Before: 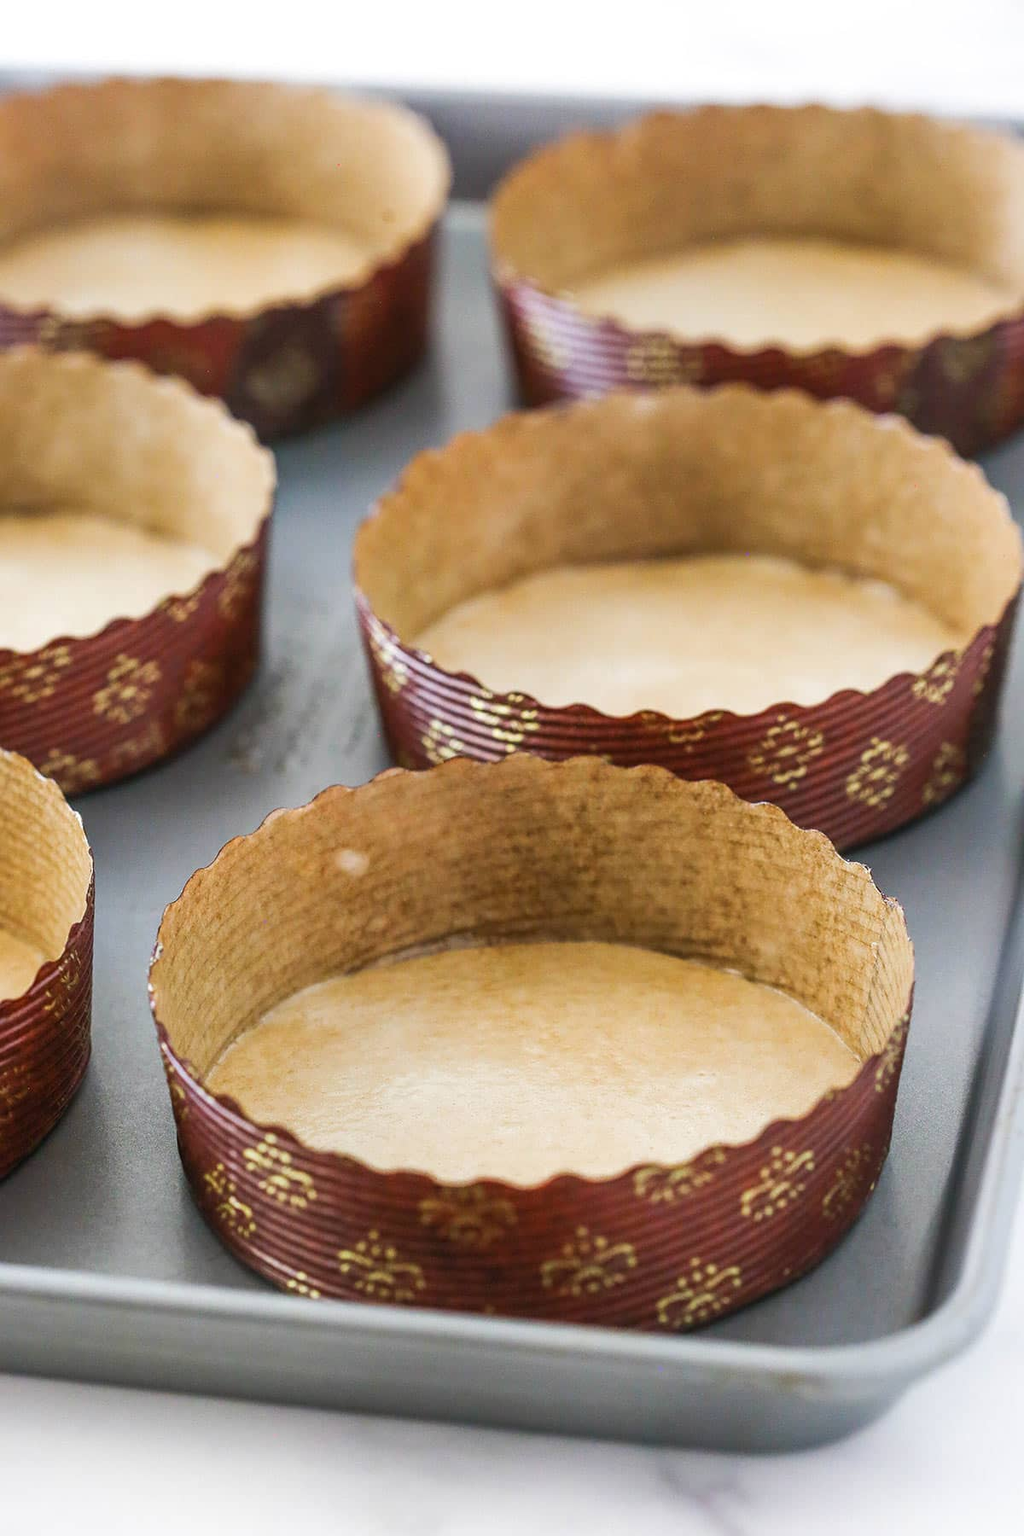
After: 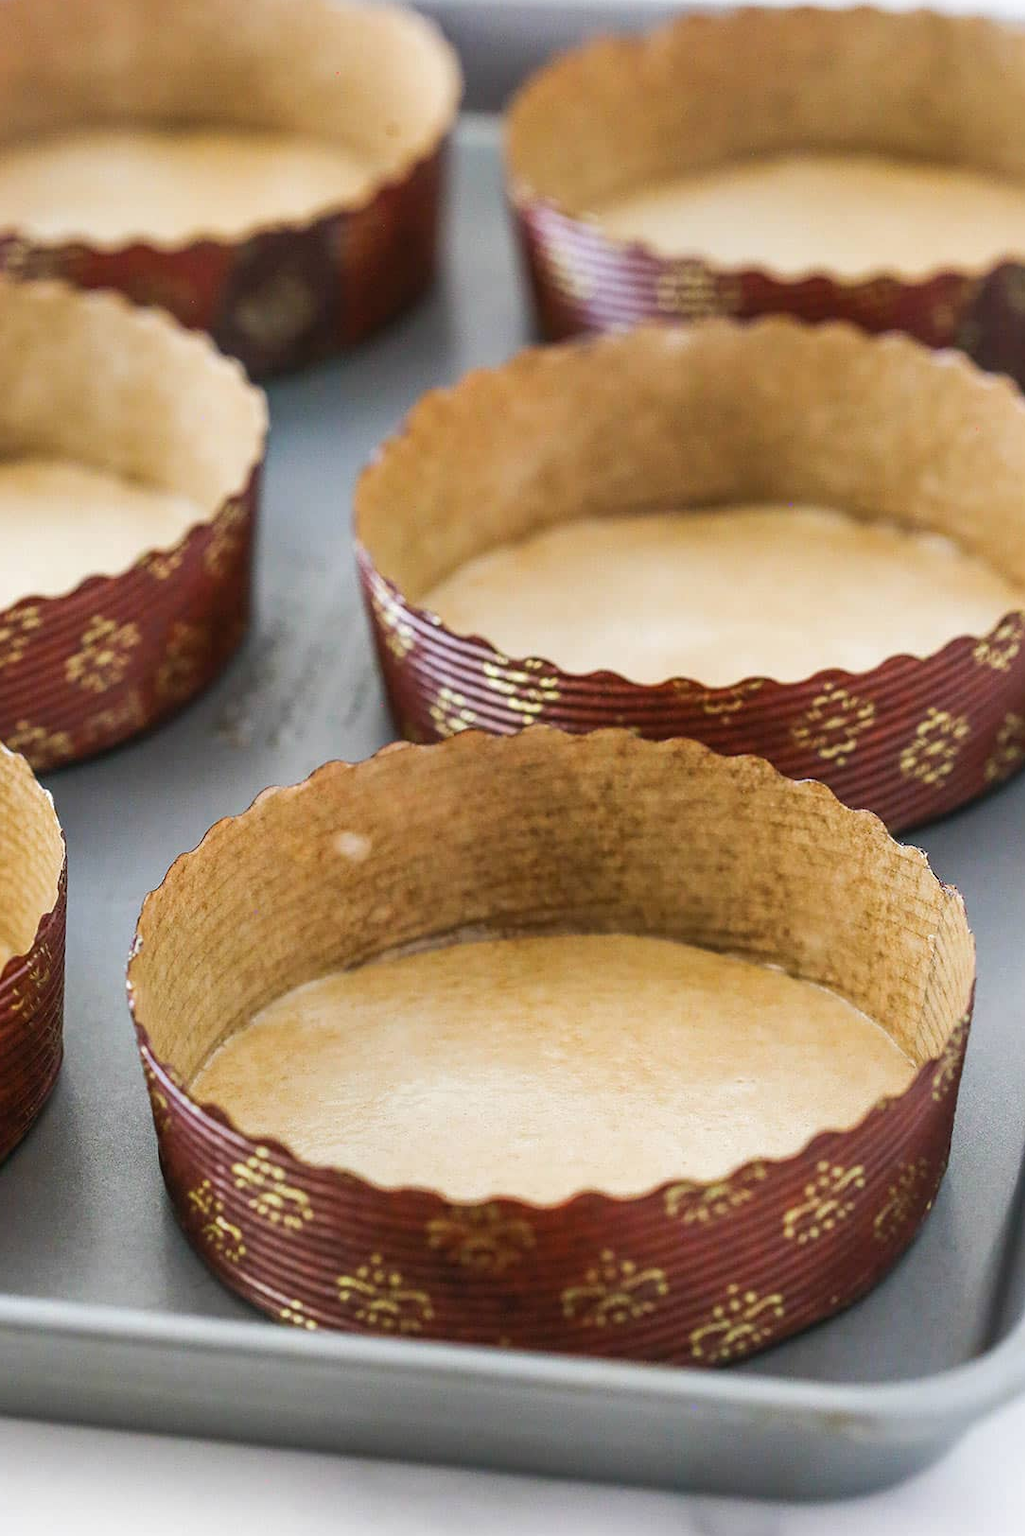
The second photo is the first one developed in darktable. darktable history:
crop: left 3.36%, top 6.447%, right 6.261%, bottom 3.308%
